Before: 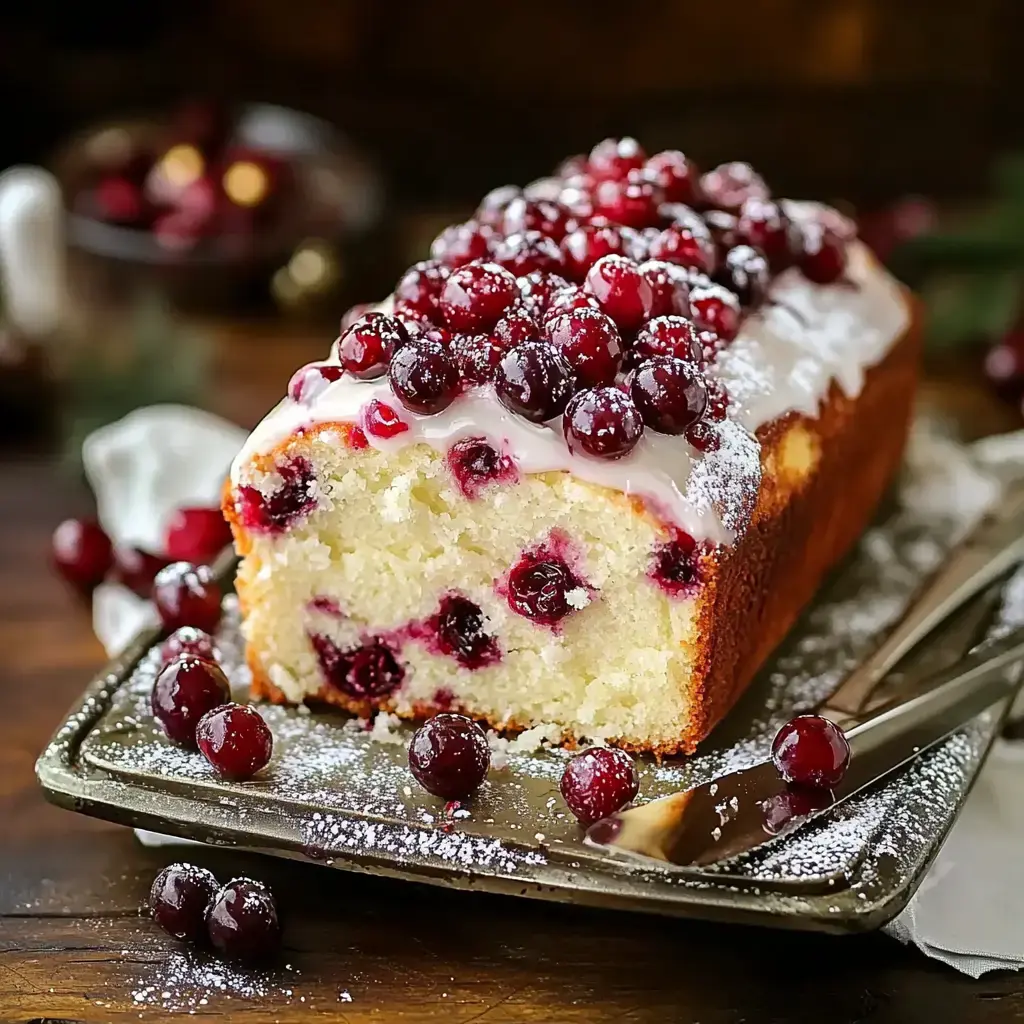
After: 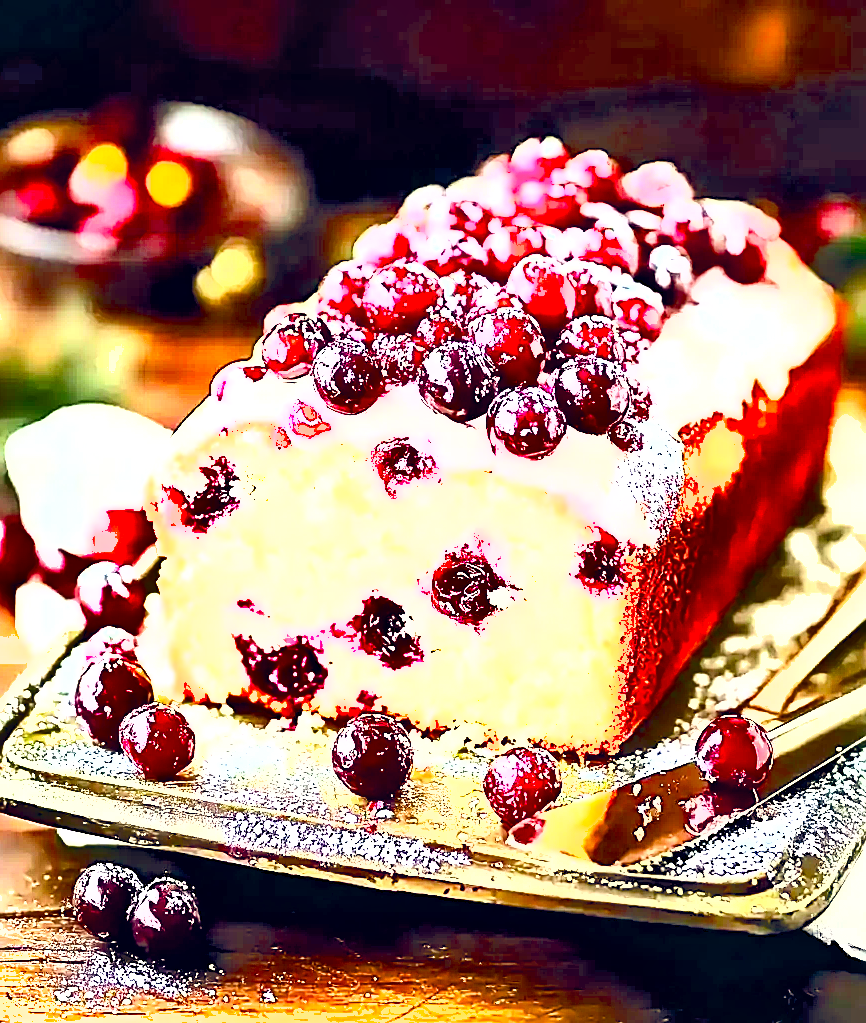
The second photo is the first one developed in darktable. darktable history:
crop: left 7.56%, right 7.8%
color balance rgb: global offset › chroma 0.25%, global offset › hue 257.41°, linear chroma grading › shadows 16.145%, perceptual saturation grading › global saturation 20%, perceptual saturation grading › highlights -25.138%, perceptual saturation grading › shadows 49.792%, perceptual brilliance grading › global brilliance 15.007%, perceptual brilliance grading › shadows -34.521%, global vibrance 1.213%, saturation formula JzAzBz (2021)
local contrast: mode bilateral grid, contrast 19, coarseness 49, detail 162%, midtone range 0.2
contrast brightness saturation: contrast 0.237, brightness 0.248, saturation 0.394
exposure: black level correction 0, exposure 1.995 EV, compensate highlight preservation false
sharpen: amount 0.593
tone equalizer: -8 EV -0.73 EV, -7 EV -0.684 EV, -6 EV -0.59 EV, -5 EV -0.377 EV, -3 EV 0.369 EV, -2 EV 0.6 EV, -1 EV 0.701 EV, +0 EV 0.759 EV
shadows and highlights: shadows 20.8, highlights -80.87, soften with gaussian
